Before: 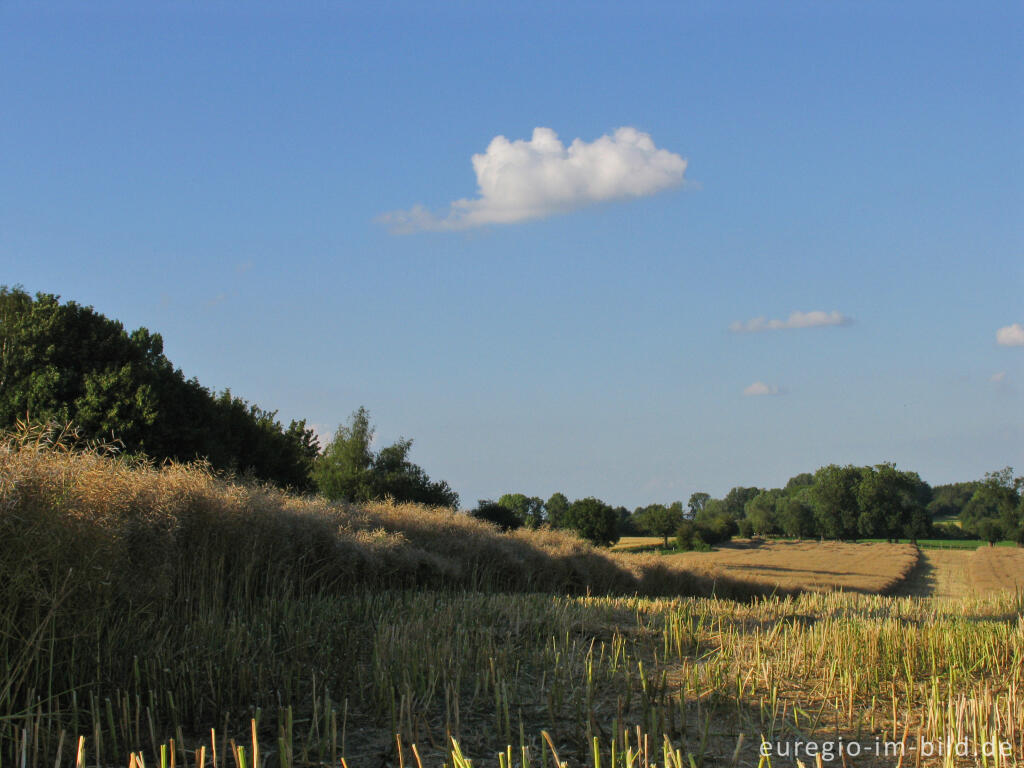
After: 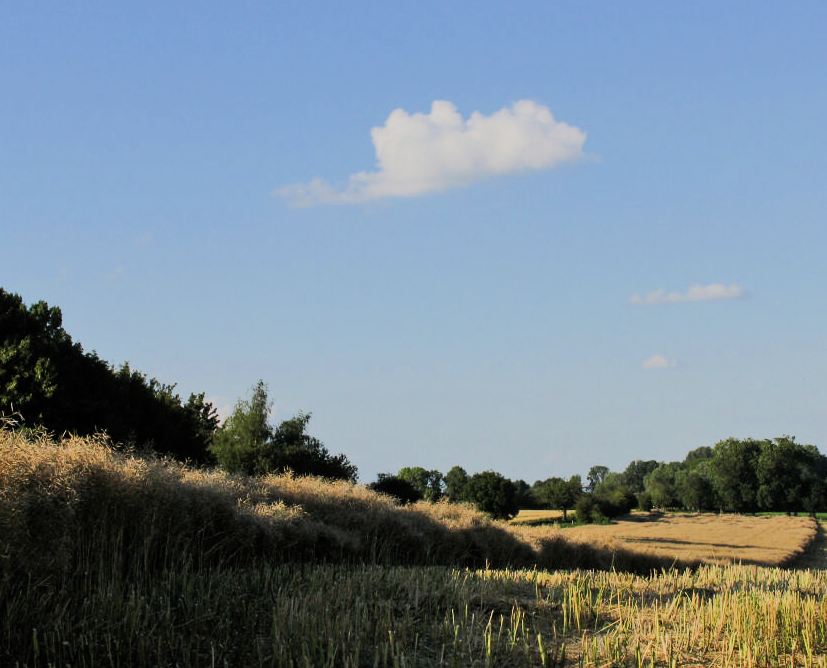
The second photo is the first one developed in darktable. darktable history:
crop: left 9.919%, top 3.619%, right 9.307%, bottom 9.299%
sharpen: radius 5.275, amount 0.309, threshold 26.444
tone equalizer: -8 EV 0.024 EV, -7 EV -0.042 EV, -6 EV 0.011 EV, -5 EV 0.031 EV, -4 EV 0.255 EV, -3 EV 0.645 EV, -2 EV 0.587 EV, -1 EV 0.213 EV, +0 EV 0.026 EV, edges refinement/feathering 500, mask exposure compensation -1.57 EV, preserve details no
color correction: highlights a* -0.079, highlights b* 0.093
filmic rgb: black relative exposure -7.65 EV, white relative exposure 4.56 EV, hardness 3.61, contrast 1.061
